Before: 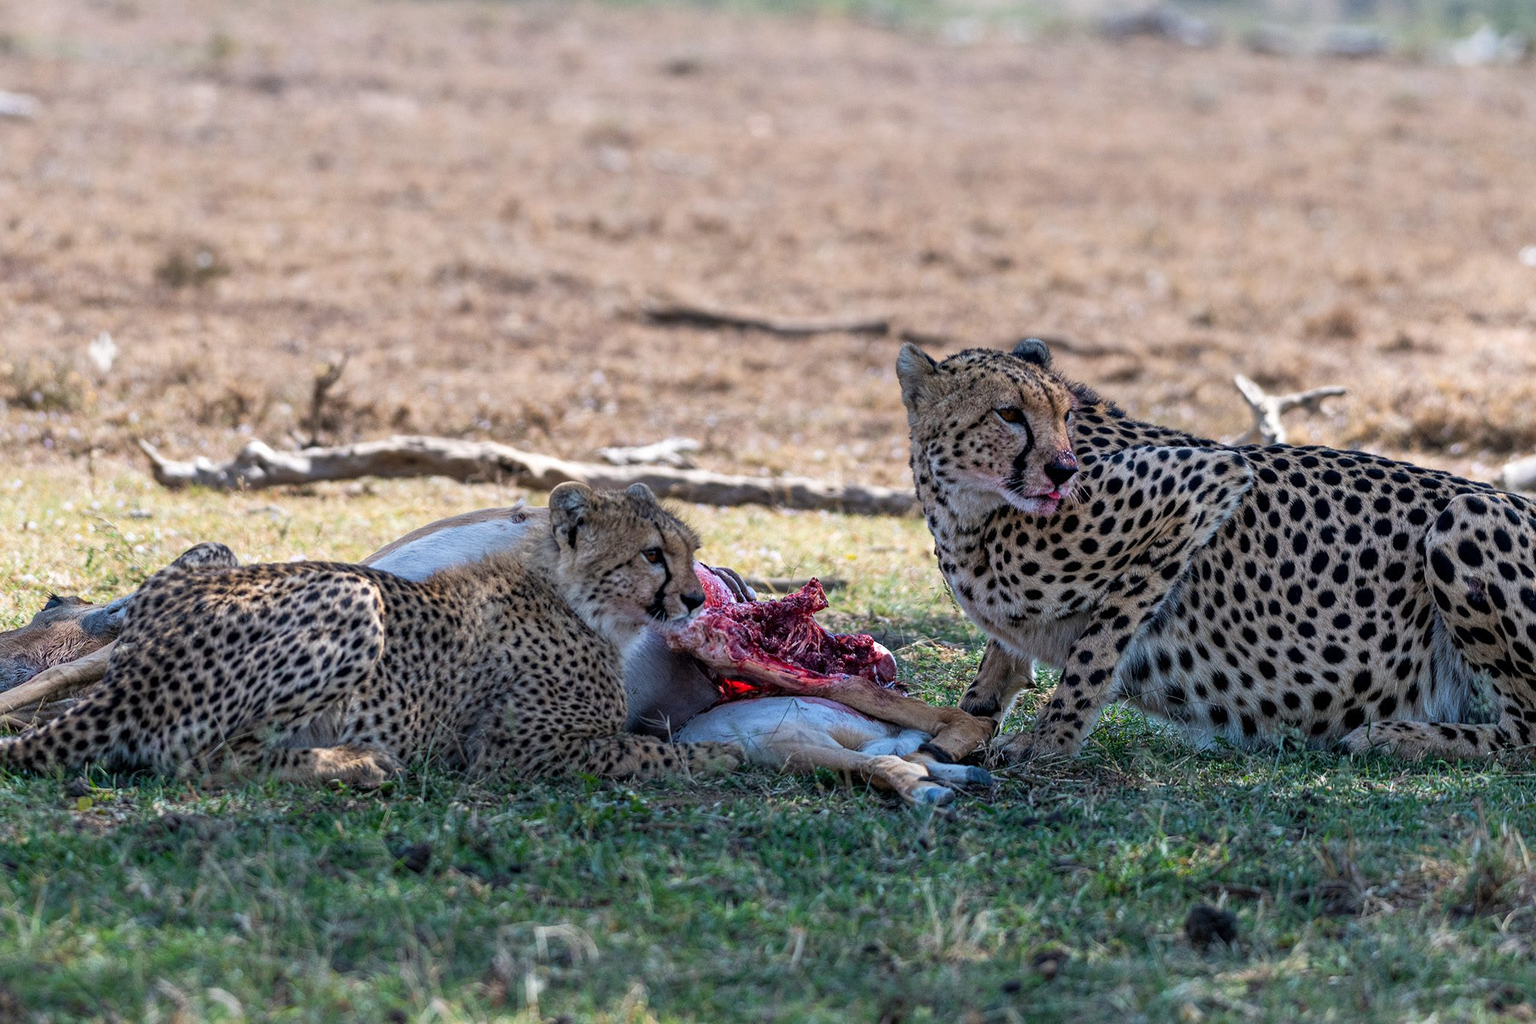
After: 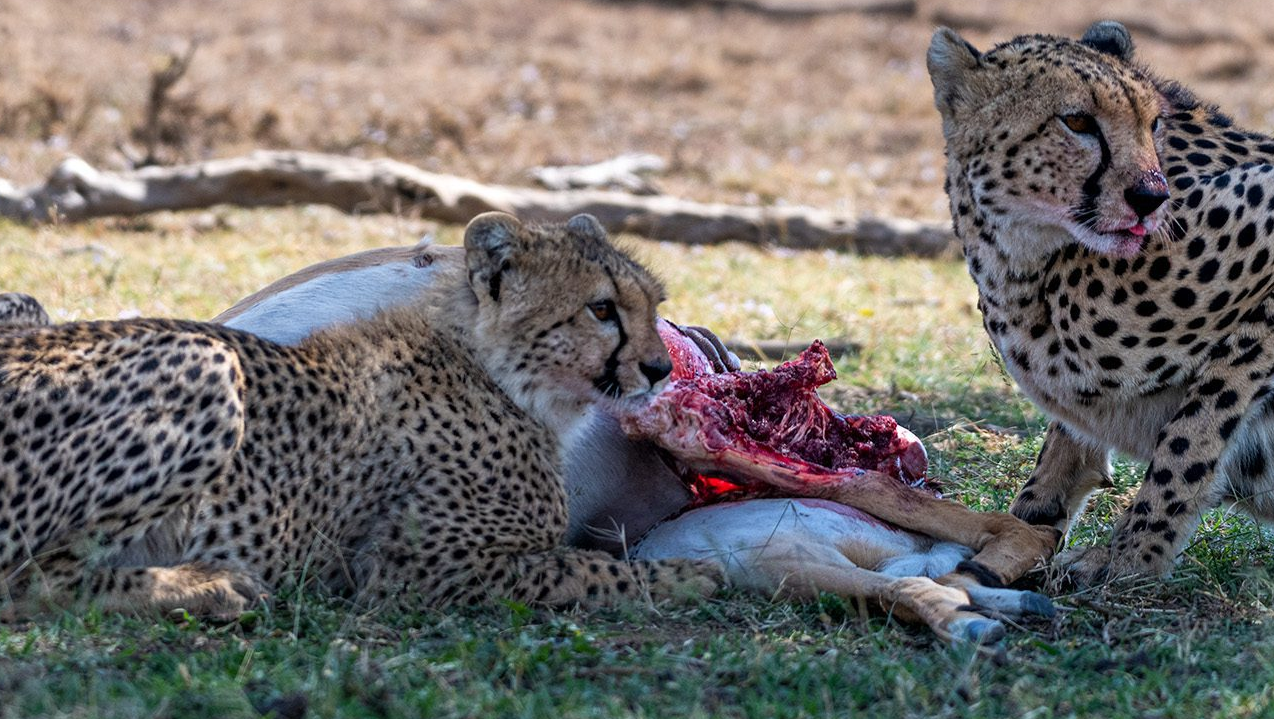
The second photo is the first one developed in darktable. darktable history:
crop: left 13.115%, top 31.521%, right 24.661%, bottom 15.793%
